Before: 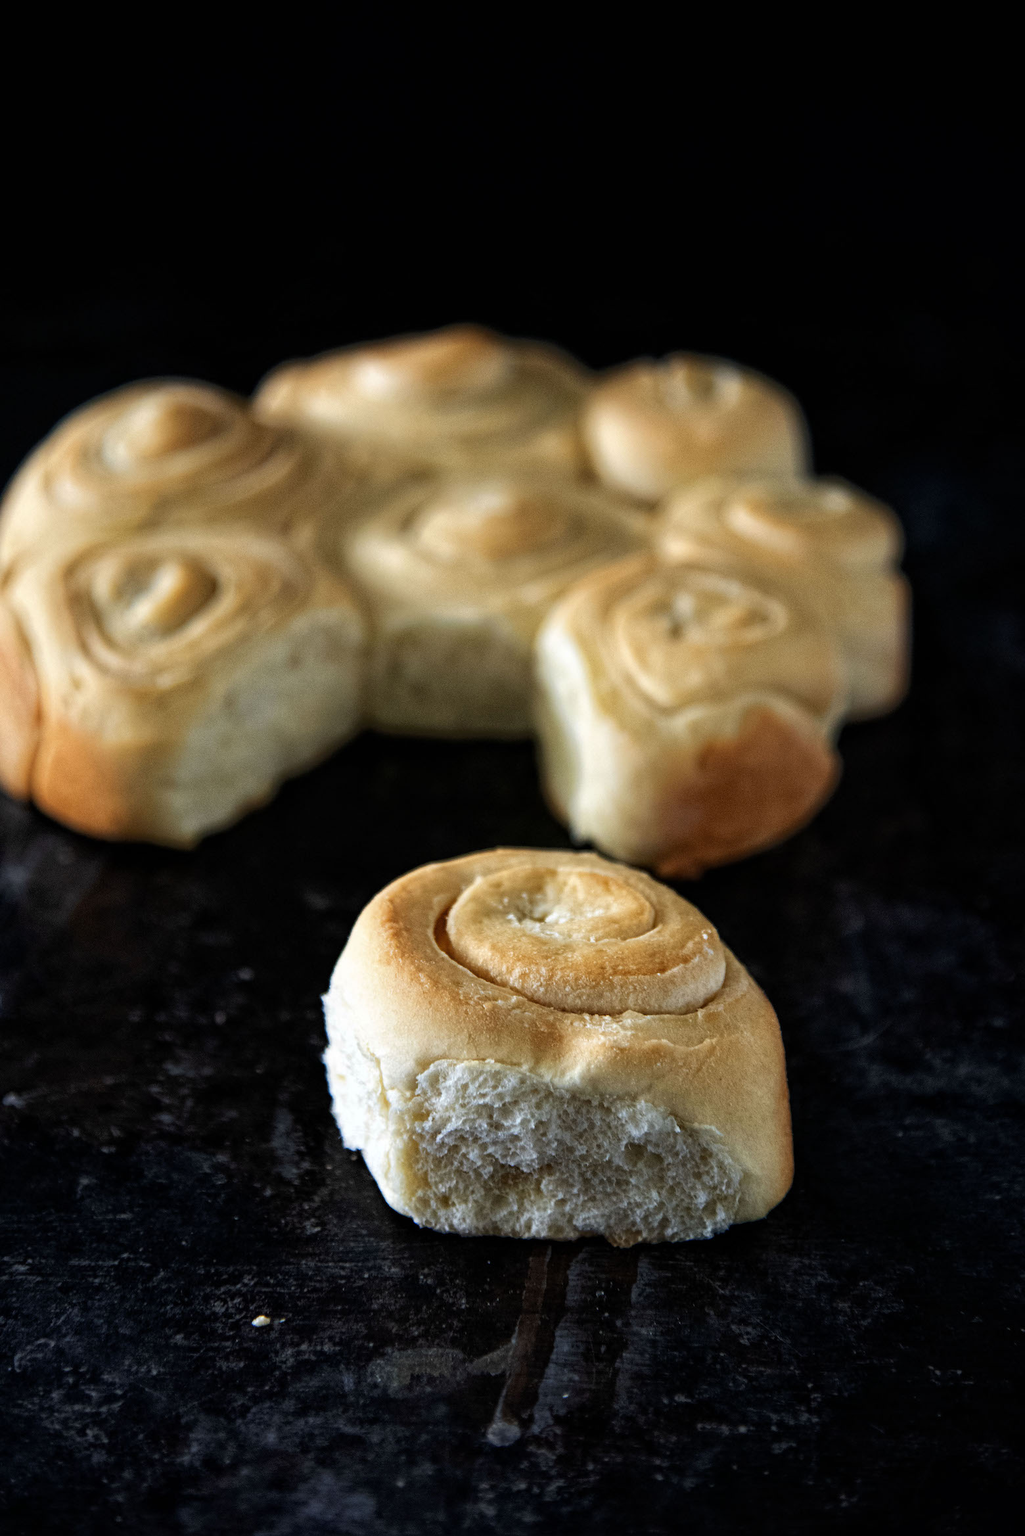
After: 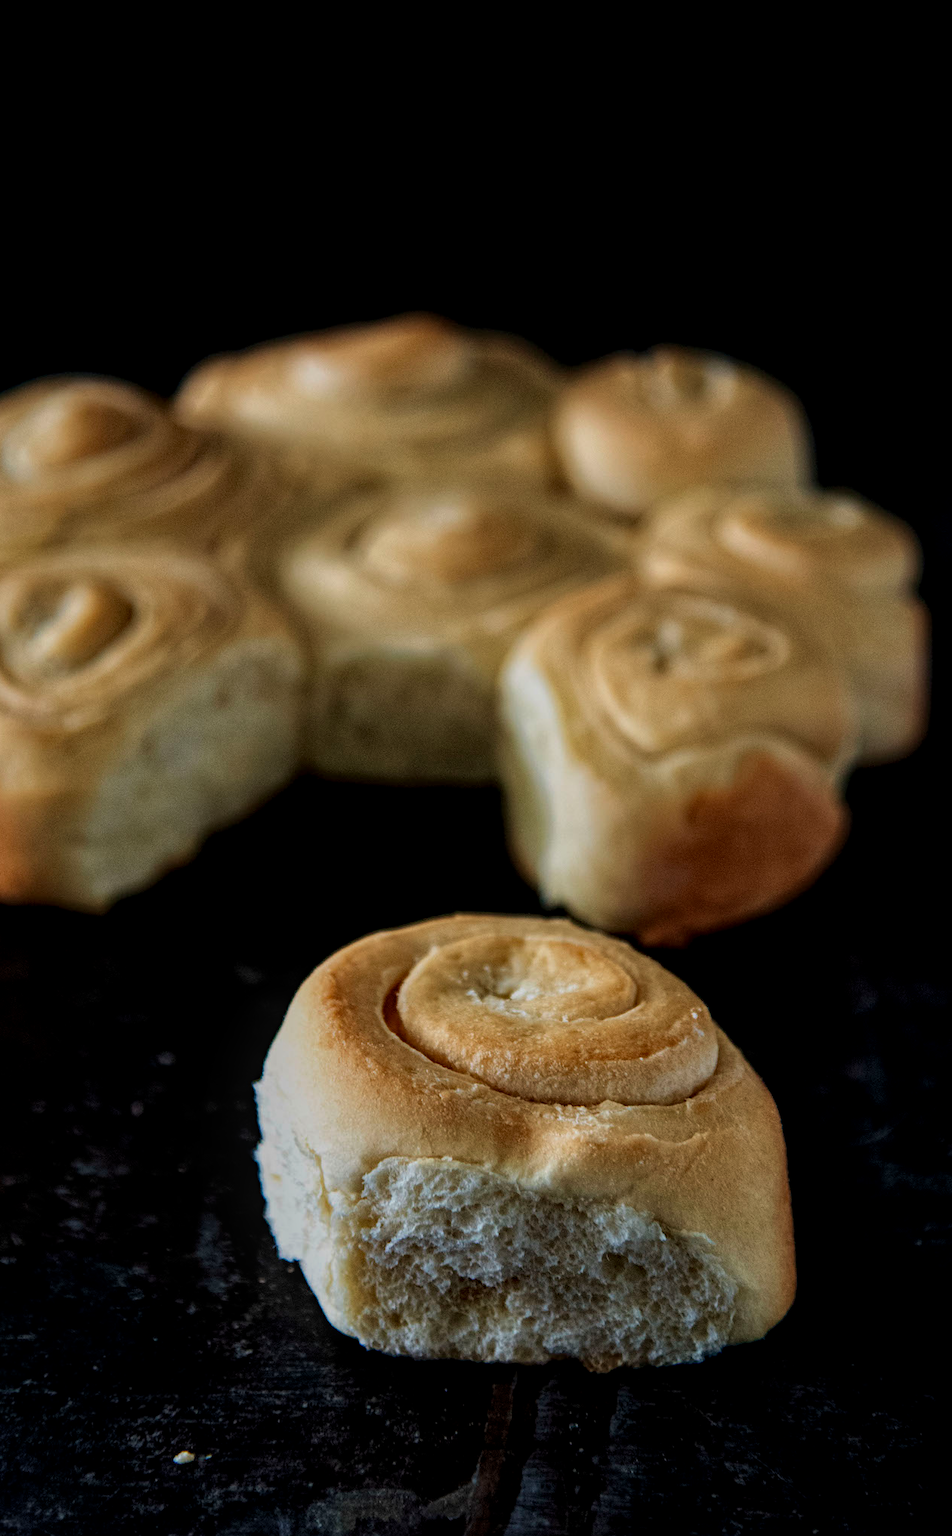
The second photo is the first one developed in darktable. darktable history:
crop: left 9.929%, top 3.475%, right 9.188%, bottom 9.529%
velvia: on, module defaults
exposure: black level correction 0, exposure 0.5 EV, compensate exposure bias true, compensate highlight preservation false
local contrast: detail 130%
